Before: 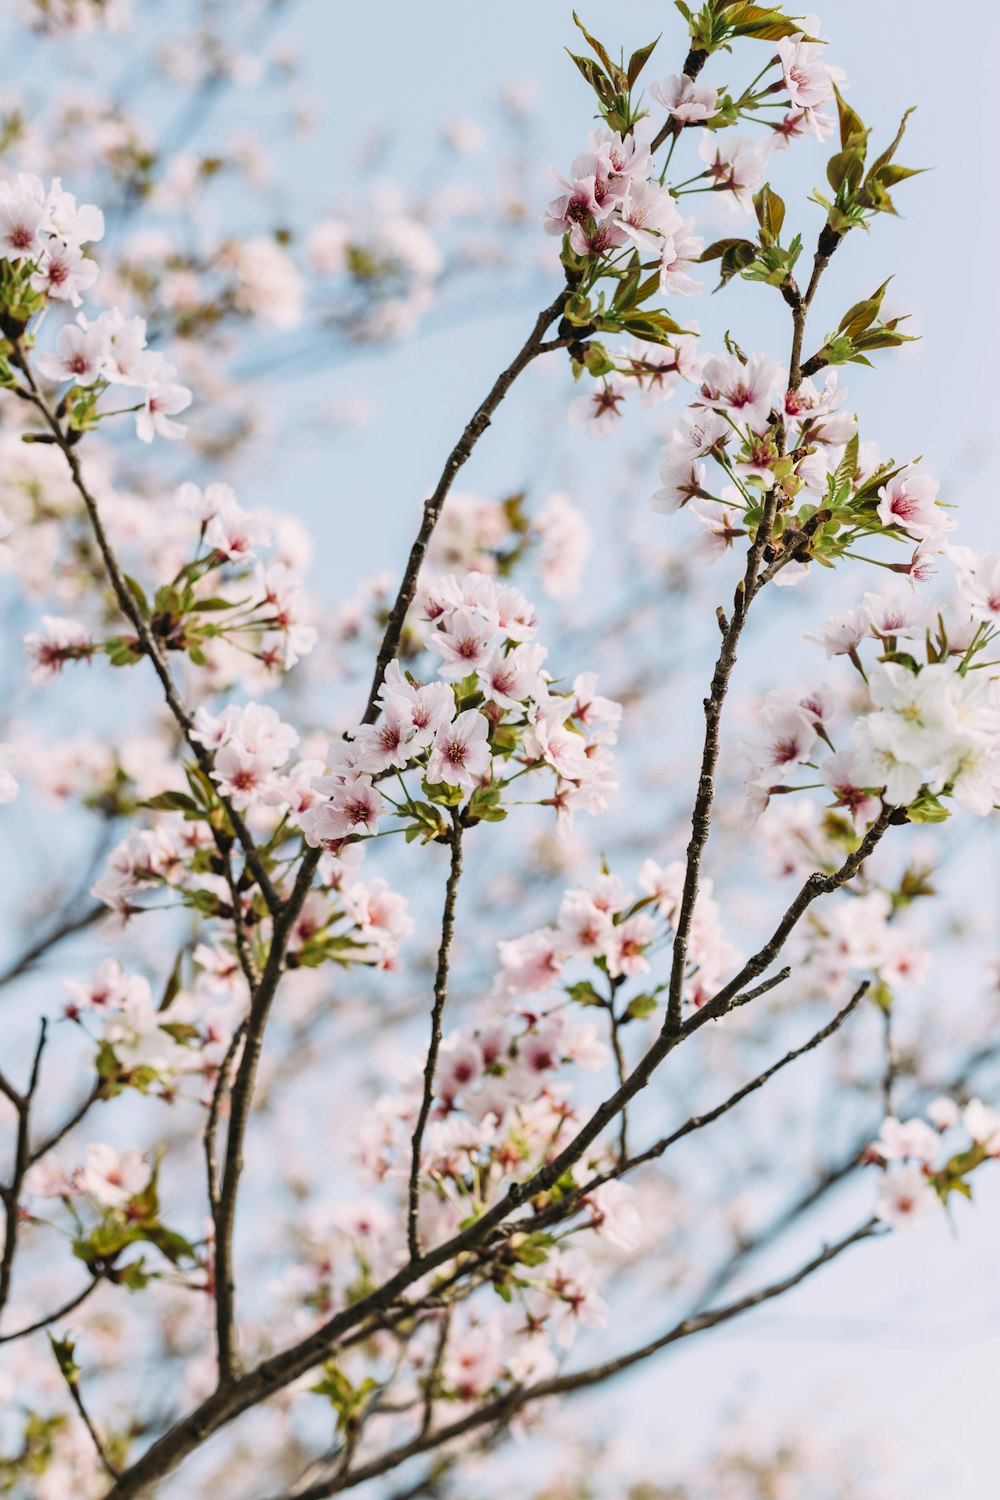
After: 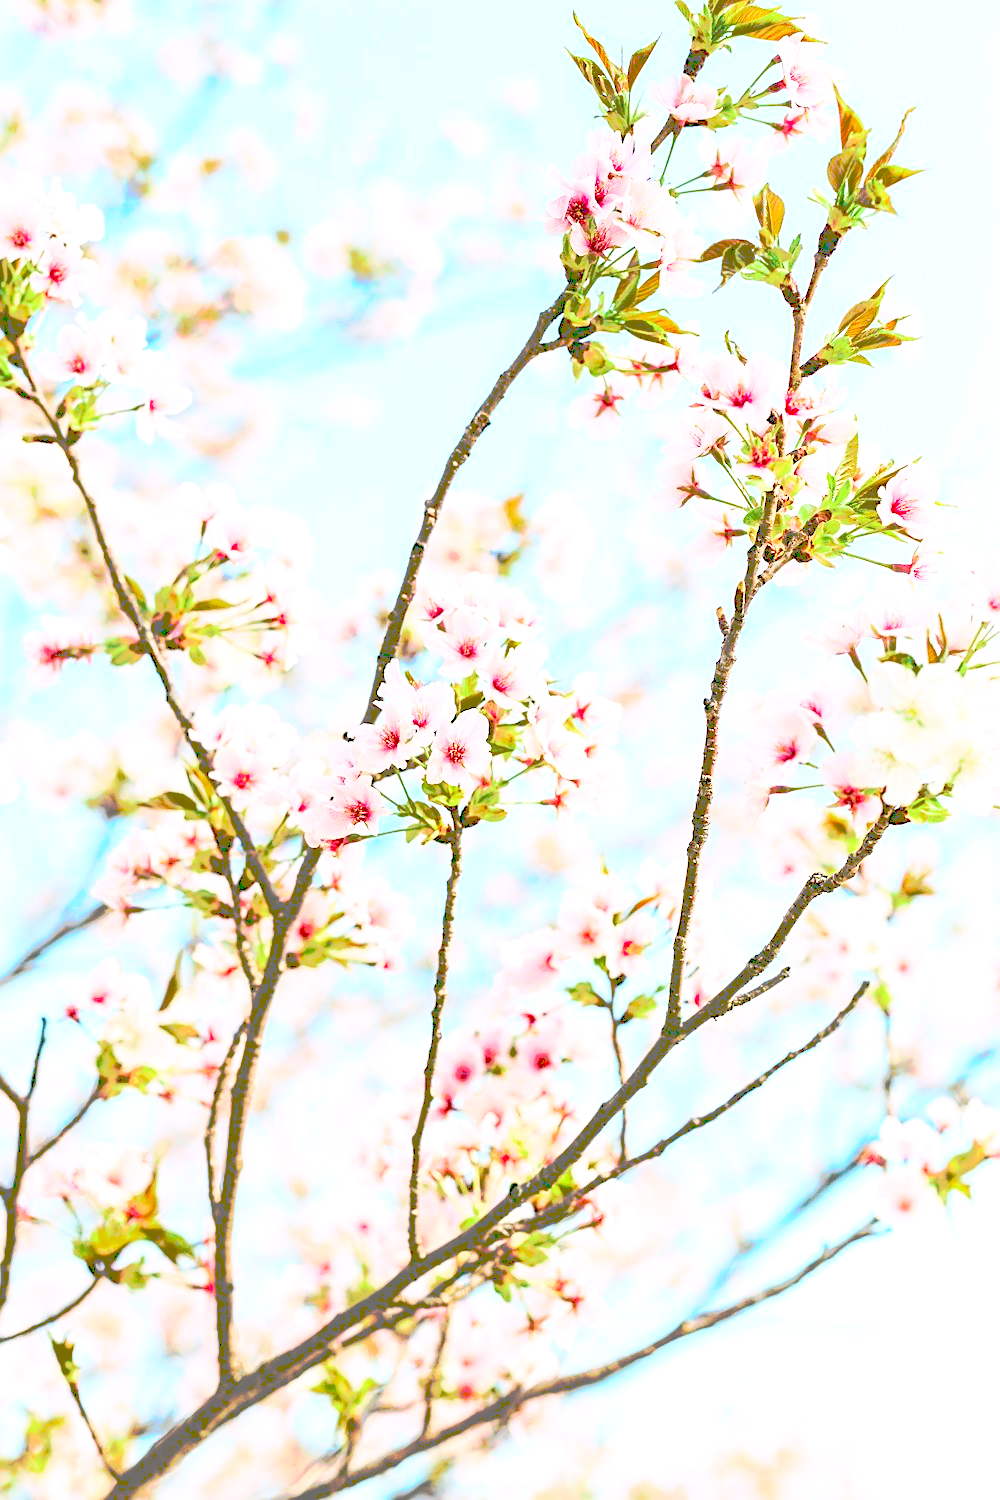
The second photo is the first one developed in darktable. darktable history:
sharpen: on, module defaults
exposure: black level correction 0, exposure 1.297 EV, compensate highlight preservation false
tone curve: curves: ch0 [(0, 0) (0.003, 0.449) (0.011, 0.449) (0.025, 0.449) (0.044, 0.45) (0.069, 0.453) (0.1, 0.453) (0.136, 0.455) (0.177, 0.458) (0.224, 0.462) (0.277, 0.47) (0.335, 0.491) (0.399, 0.522) (0.468, 0.561) (0.543, 0.619) (0.623, 0.69) (0.709, 0.756) (0.801, 0.802) (0.898, 0.825) (1, 1)], preserve colors none
contrast brightness saturation: contrast 0.259, brightness 0.018, saturation 0.852
base curve: curves: ch0 [(0, 0) (0.088, 0.125) (0.176, 0.251) (0.354, 0.501) (0.613, 0.749) (1, 0.877)], preserve colors none
